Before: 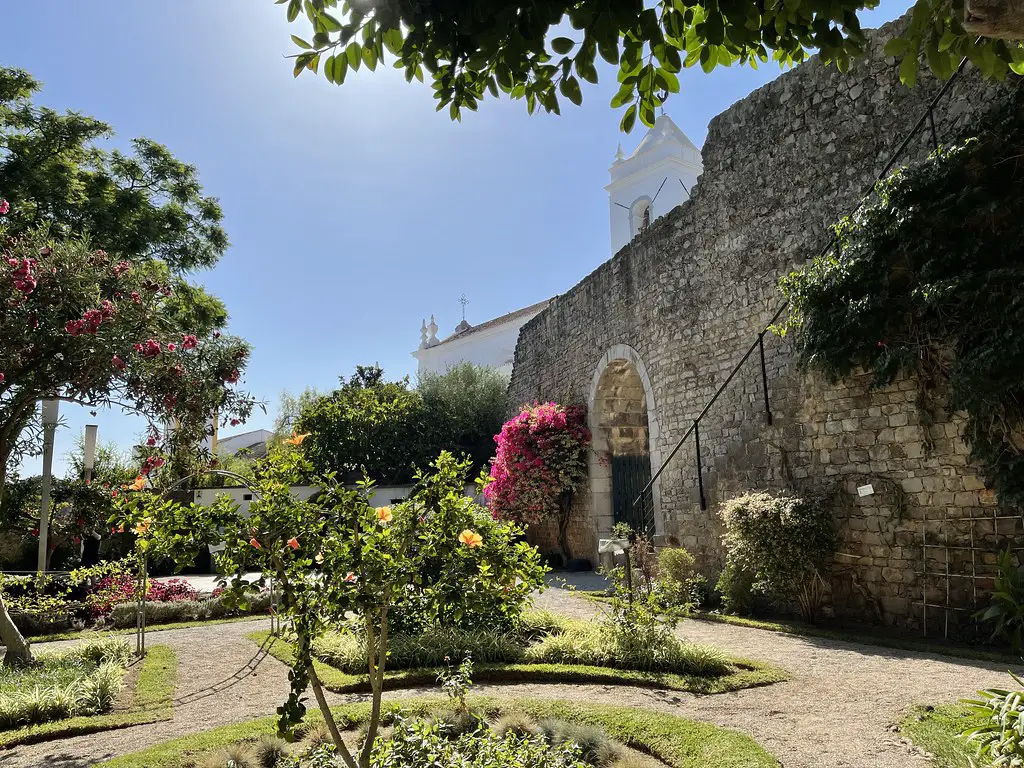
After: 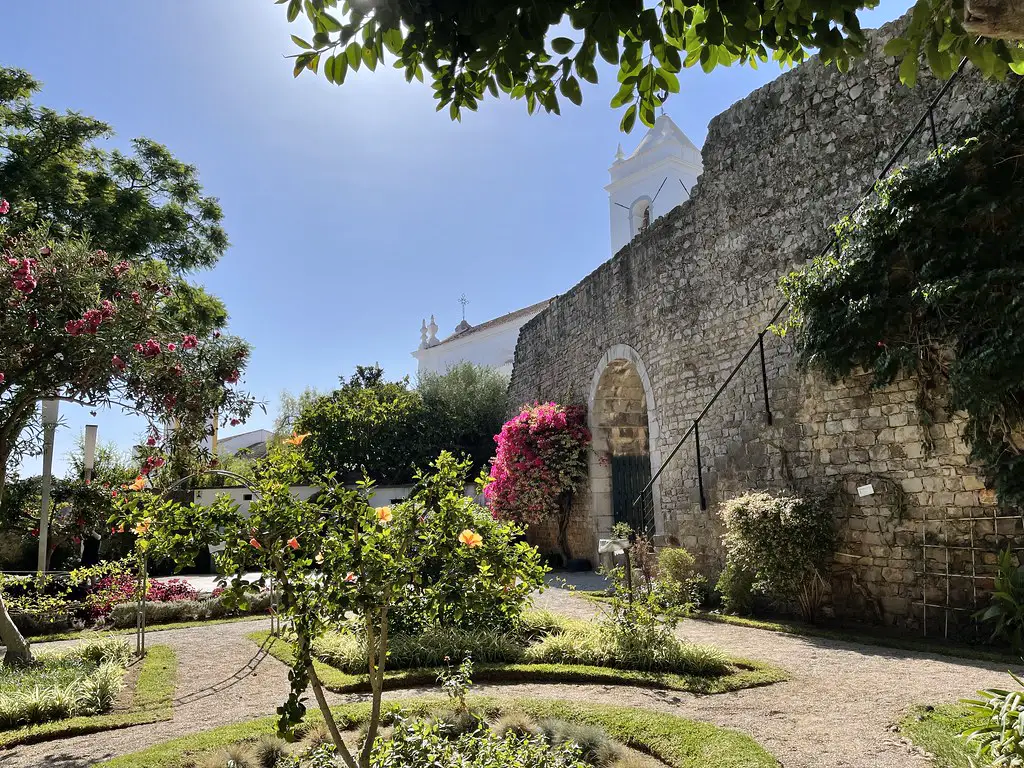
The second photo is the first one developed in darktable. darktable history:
shadows and highlights: soften with gaussian
white balance: red 1.004, blue 1.024
